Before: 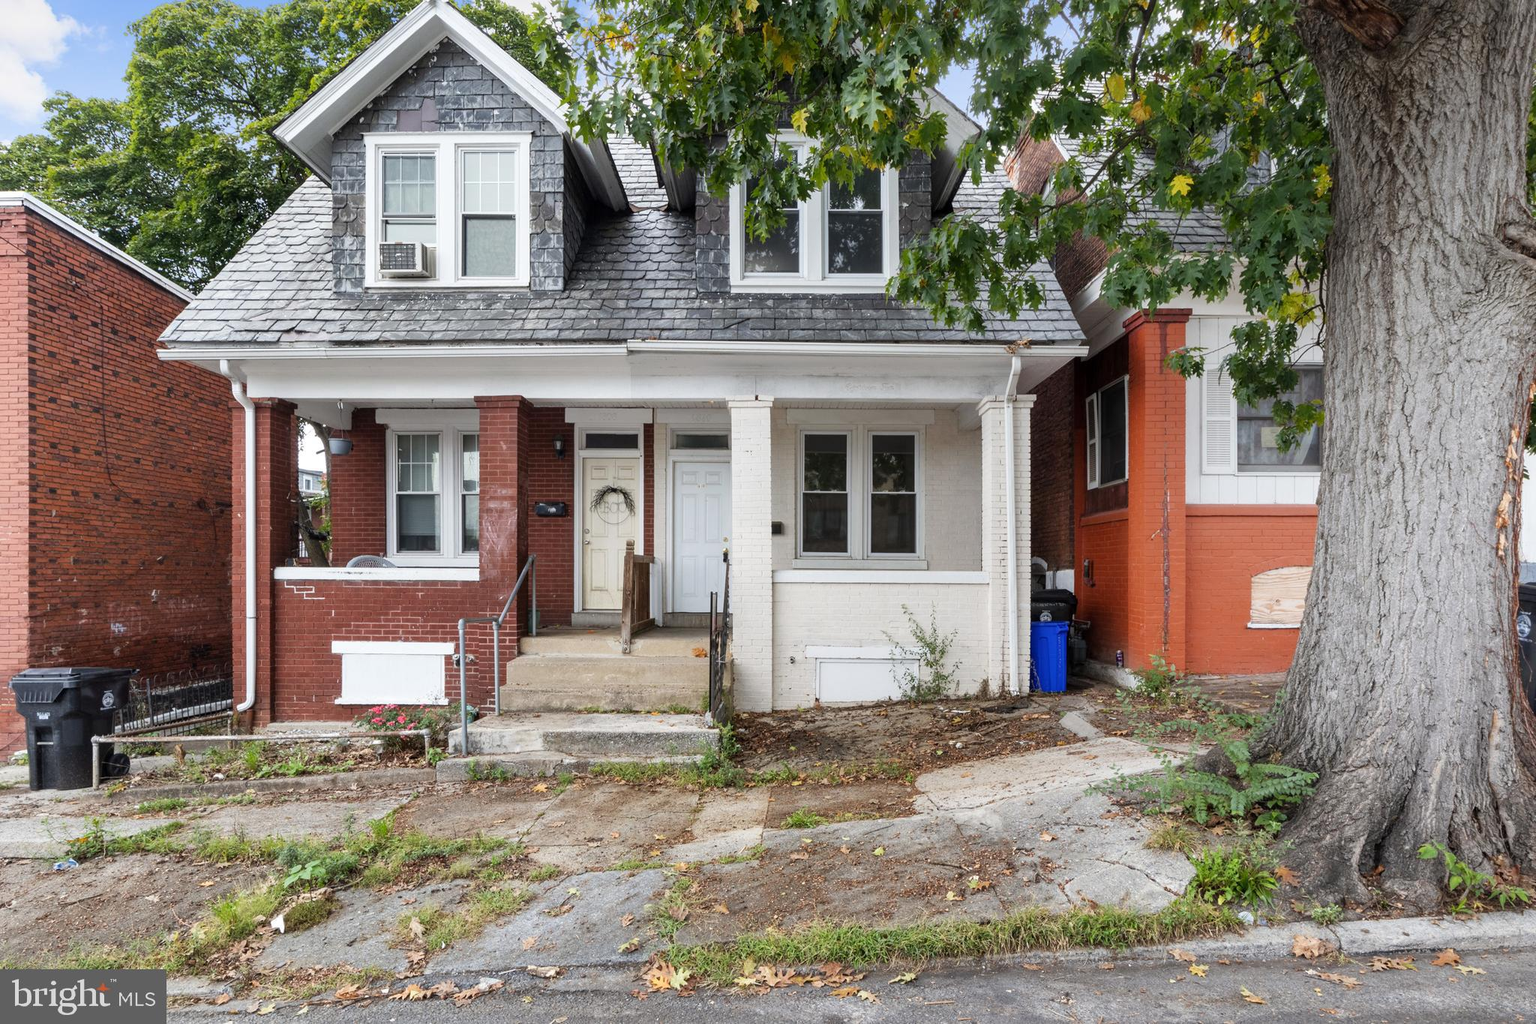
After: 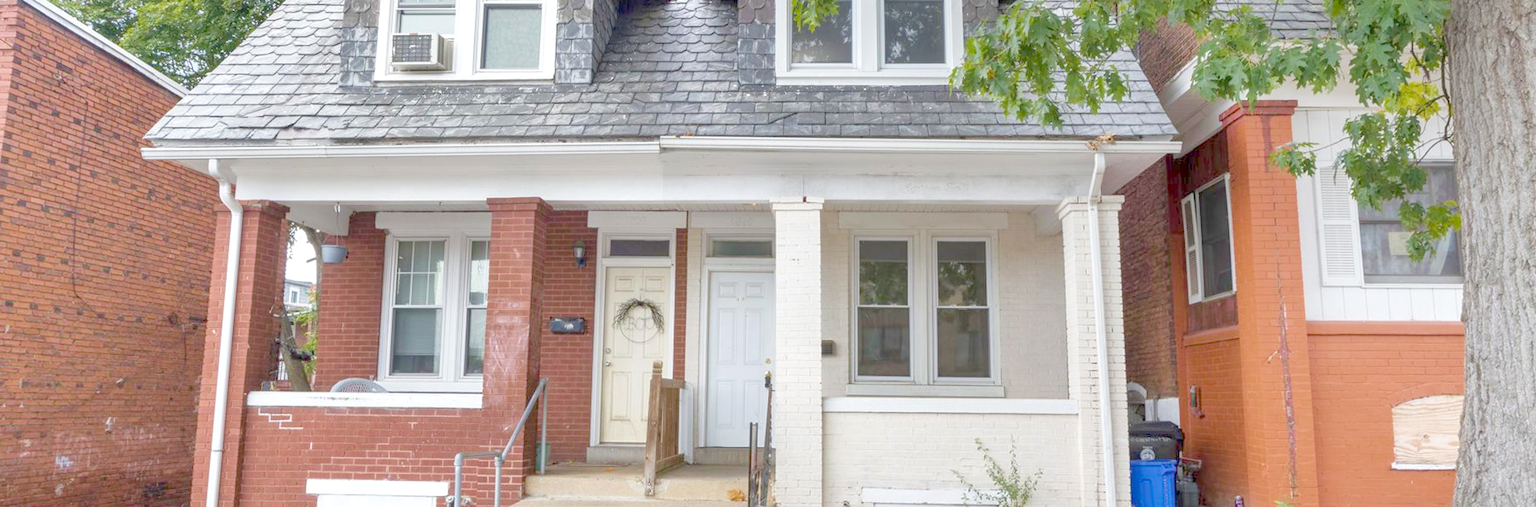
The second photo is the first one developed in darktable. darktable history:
crop: left 7.036%, top 18.398%, right 14.379%, bottom 40.043%
rotate and perspective: rotation 0.128°, lens shift (vertical) -0.181, lens shift (horizontal) -0.044, shear 0.001, automatic cropping off
shadows and highlights: on, module defaults
haze removal: on, module defaults
color balance rgb: perceptual saturation grading › global saturation 3.7%, global vibrance 5.56%, contrast 3.24%
velvia: strength 36.57%
